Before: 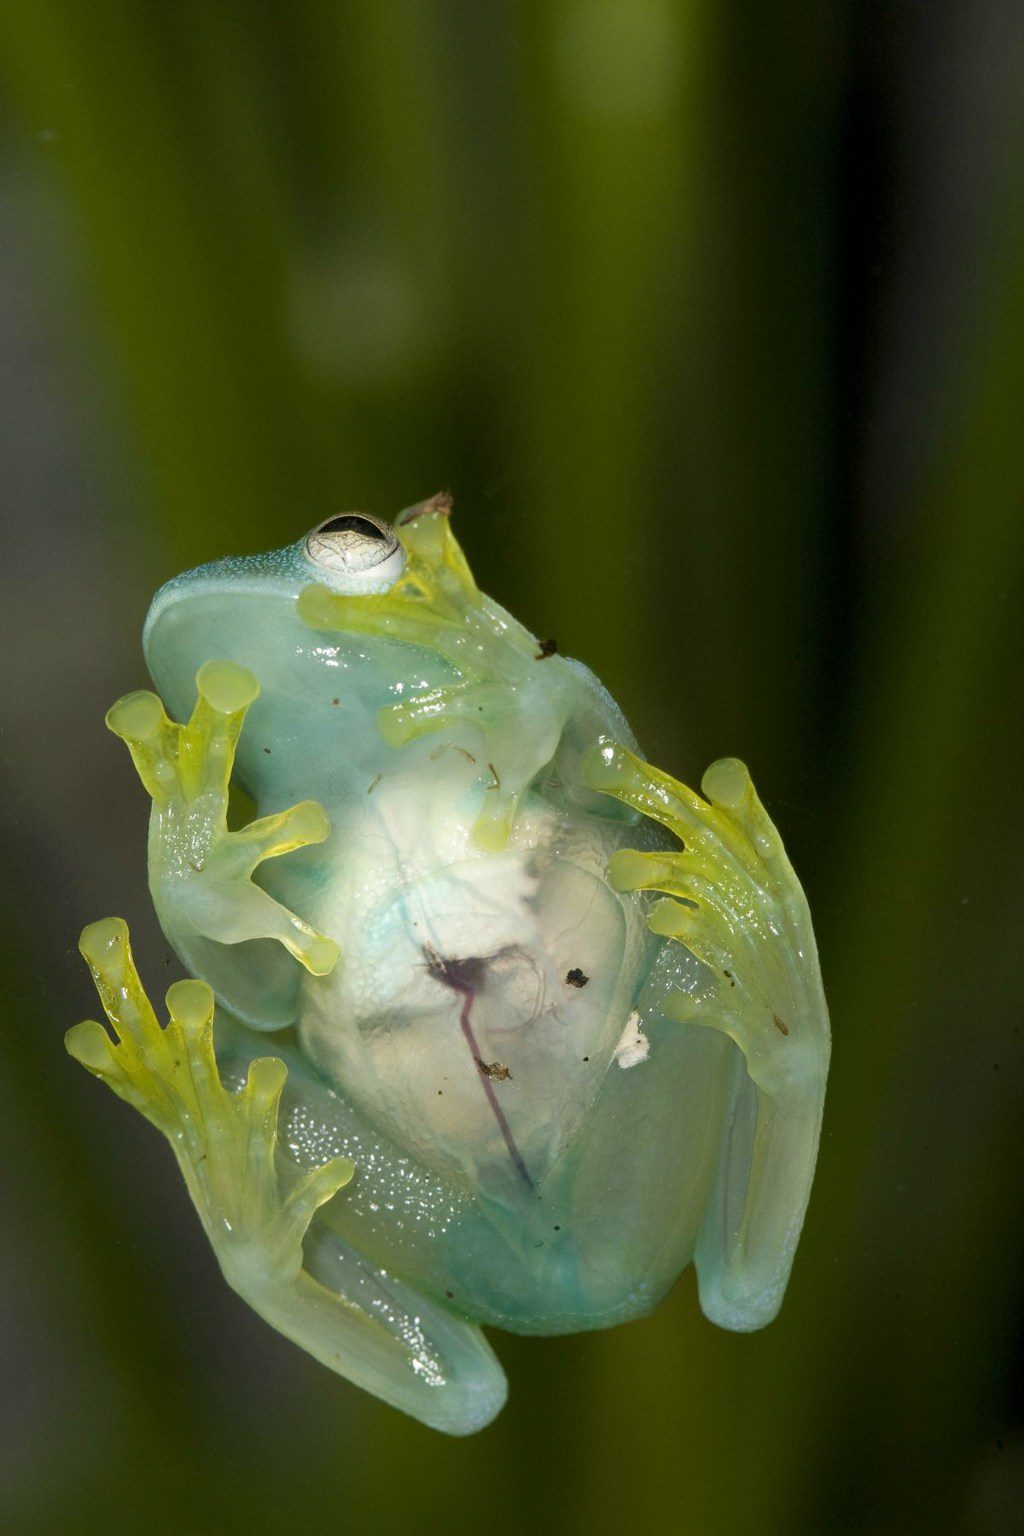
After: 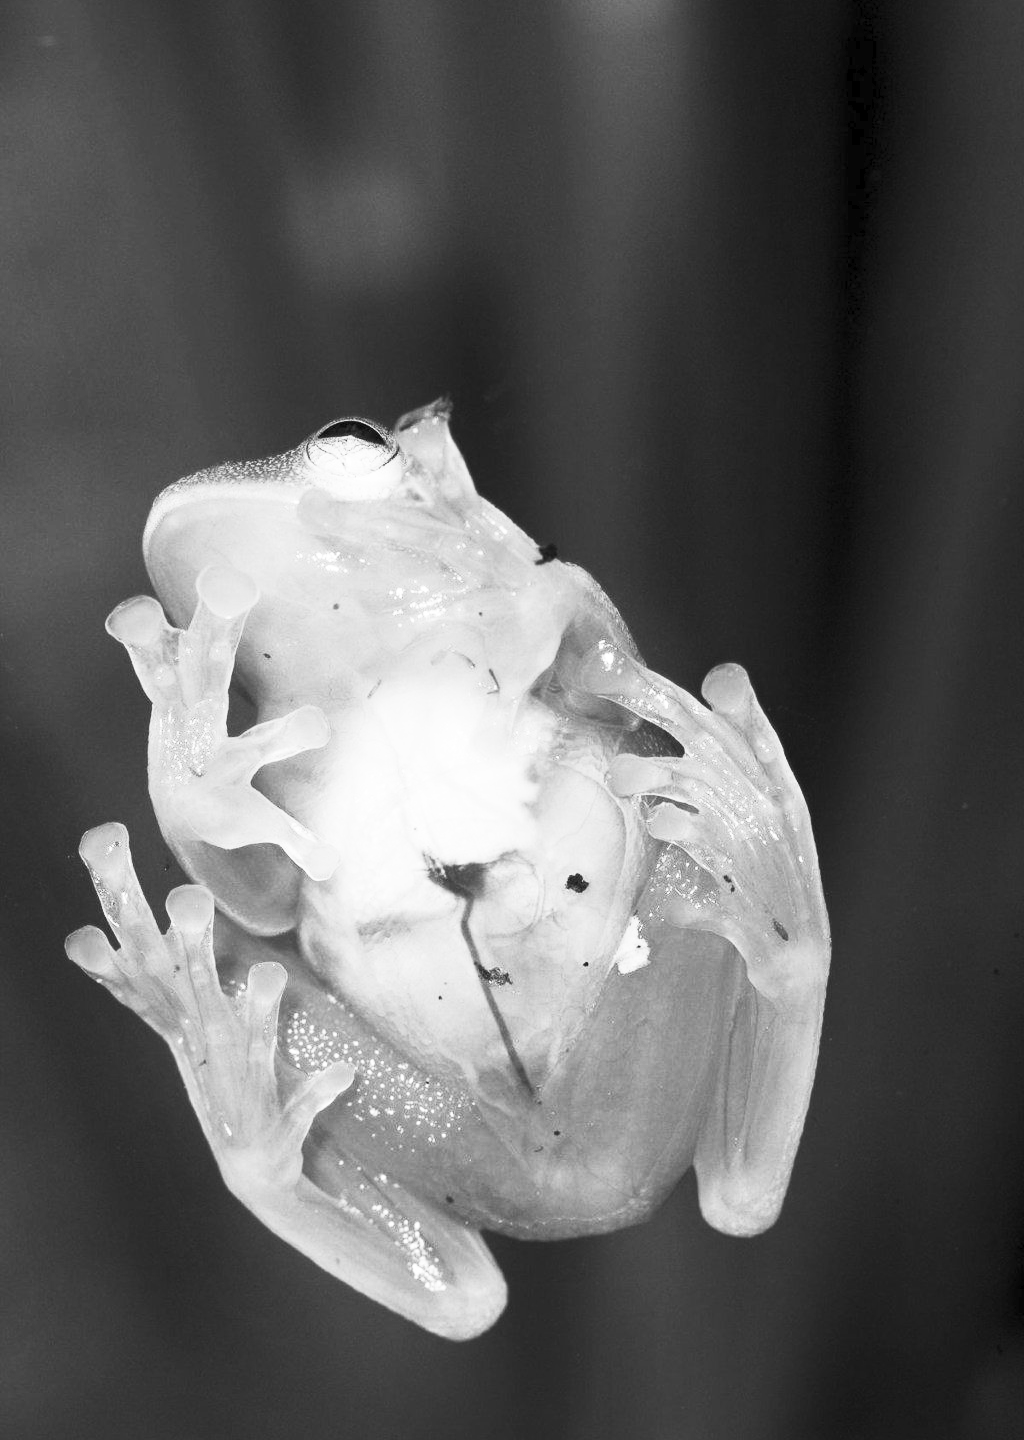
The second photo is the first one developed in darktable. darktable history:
white balance: red 0.766, blue 1.537
crop and rotate: top 6.25%
contrast brightness saturation: contrast 0.53, brightness 0.47, saturation -1
